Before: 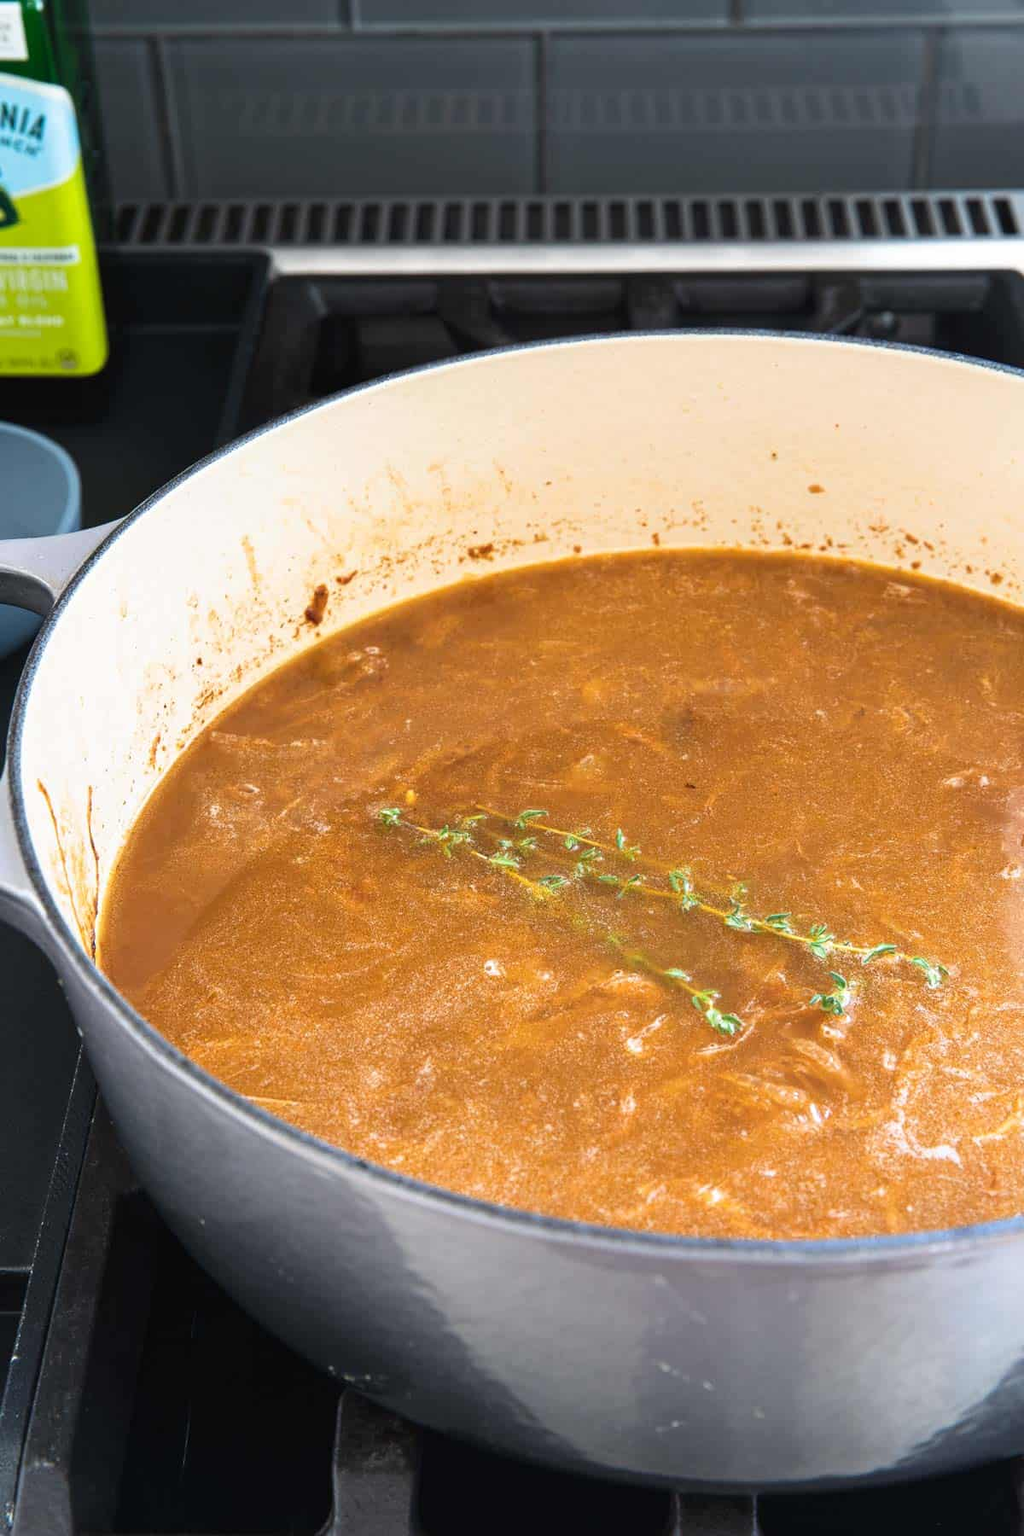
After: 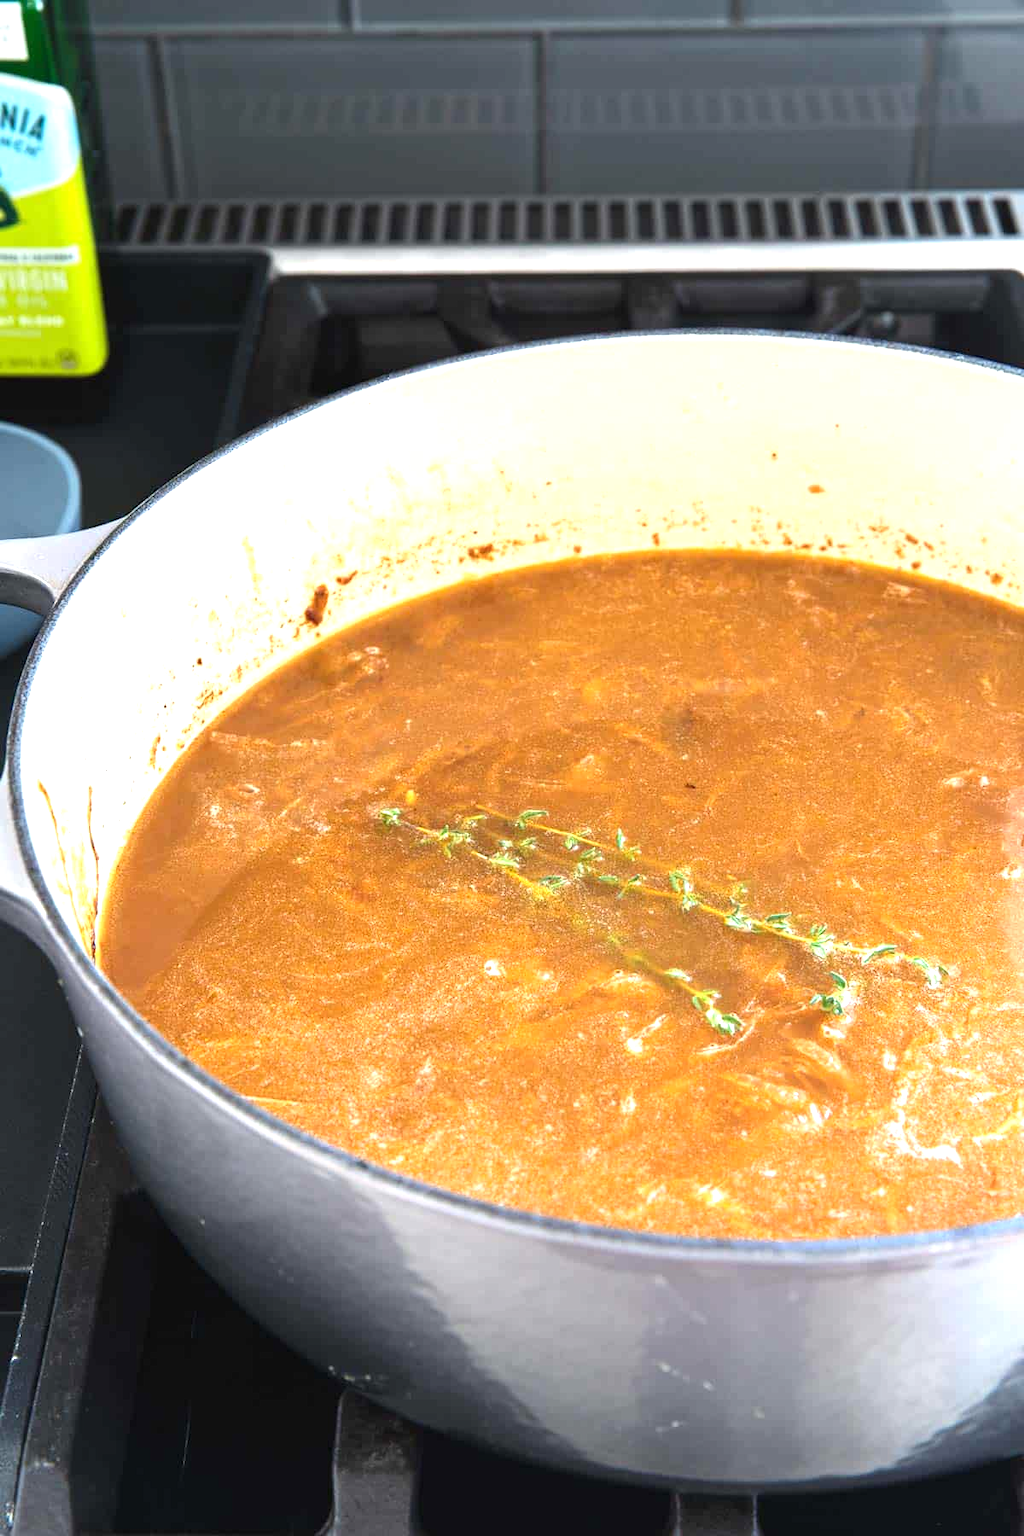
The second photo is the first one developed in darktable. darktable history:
exposure: exposure 0.671 EV, compensate highlight preservation false
